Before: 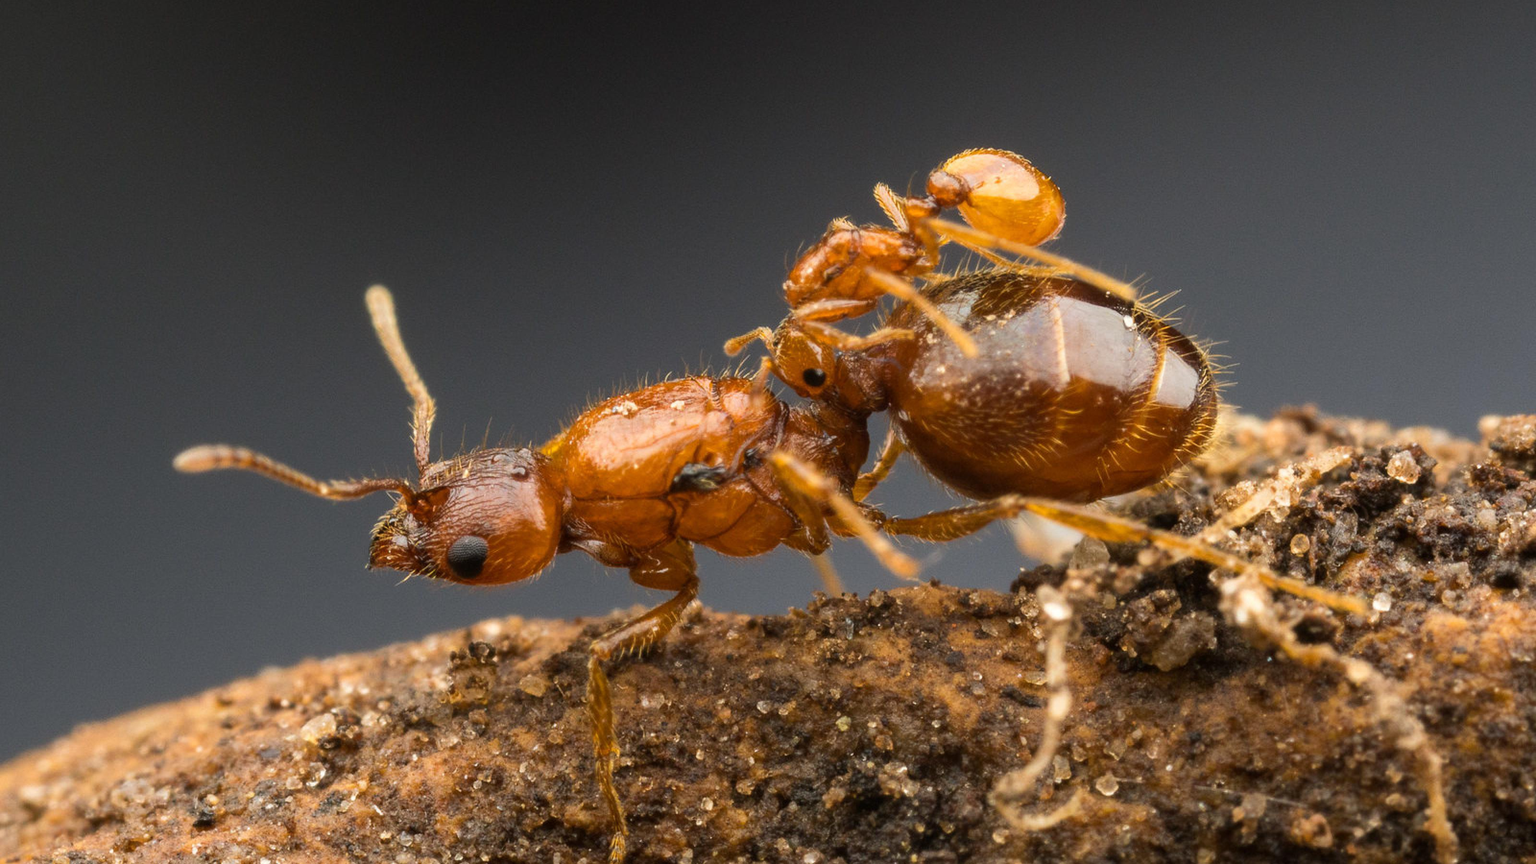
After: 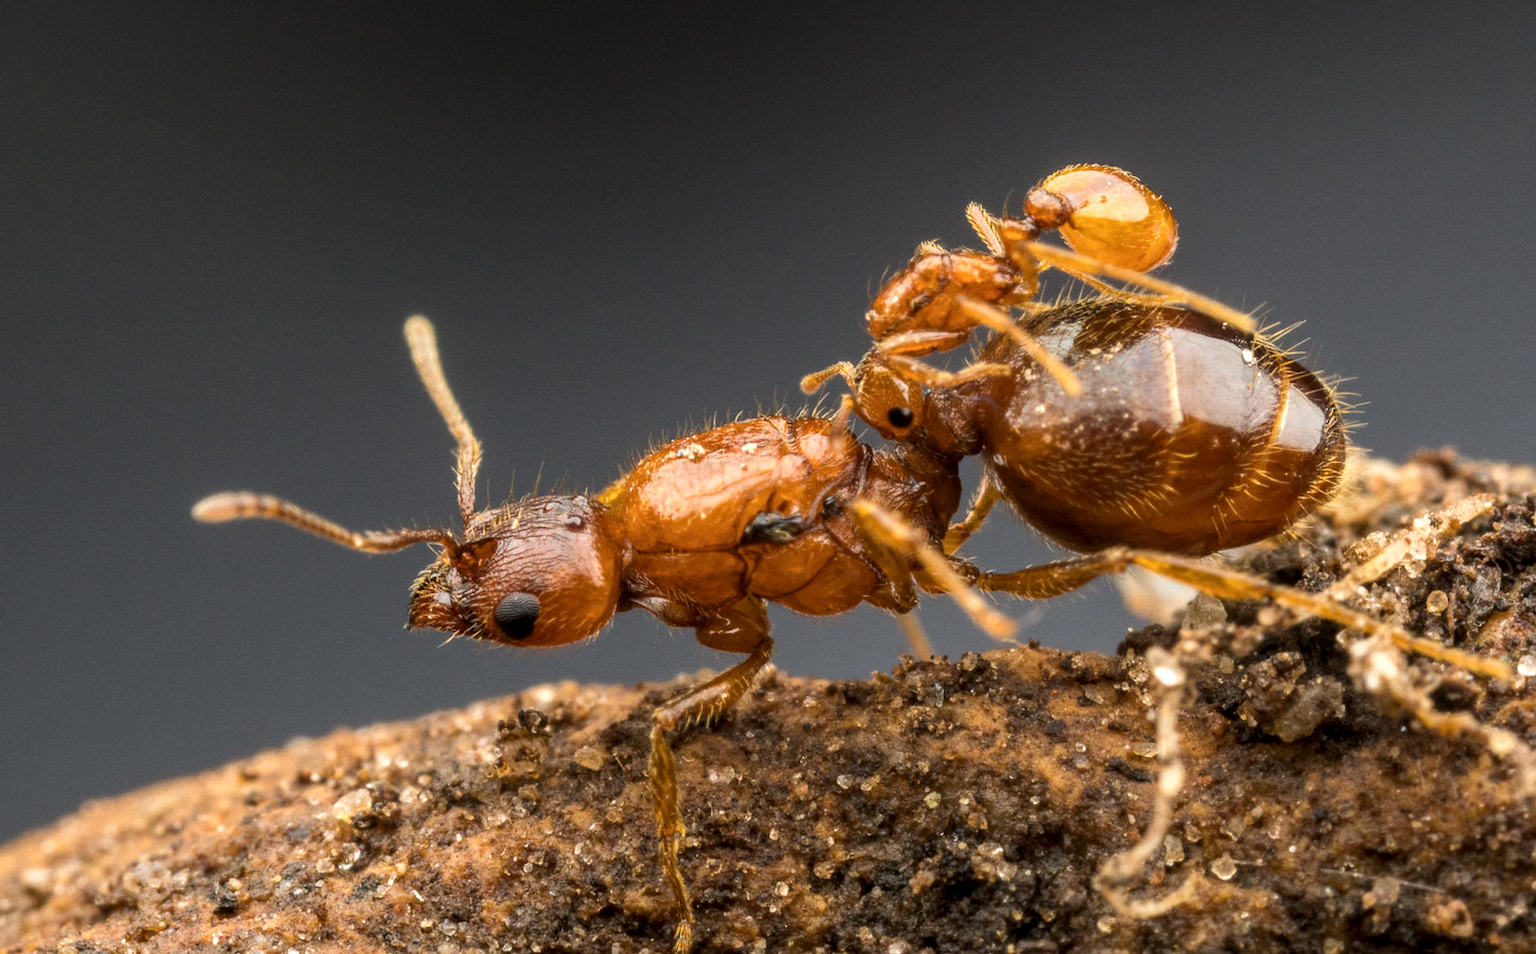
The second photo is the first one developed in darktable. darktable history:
crop: right 9.509%, bottom 0.031%
local contrast: detail 130%
